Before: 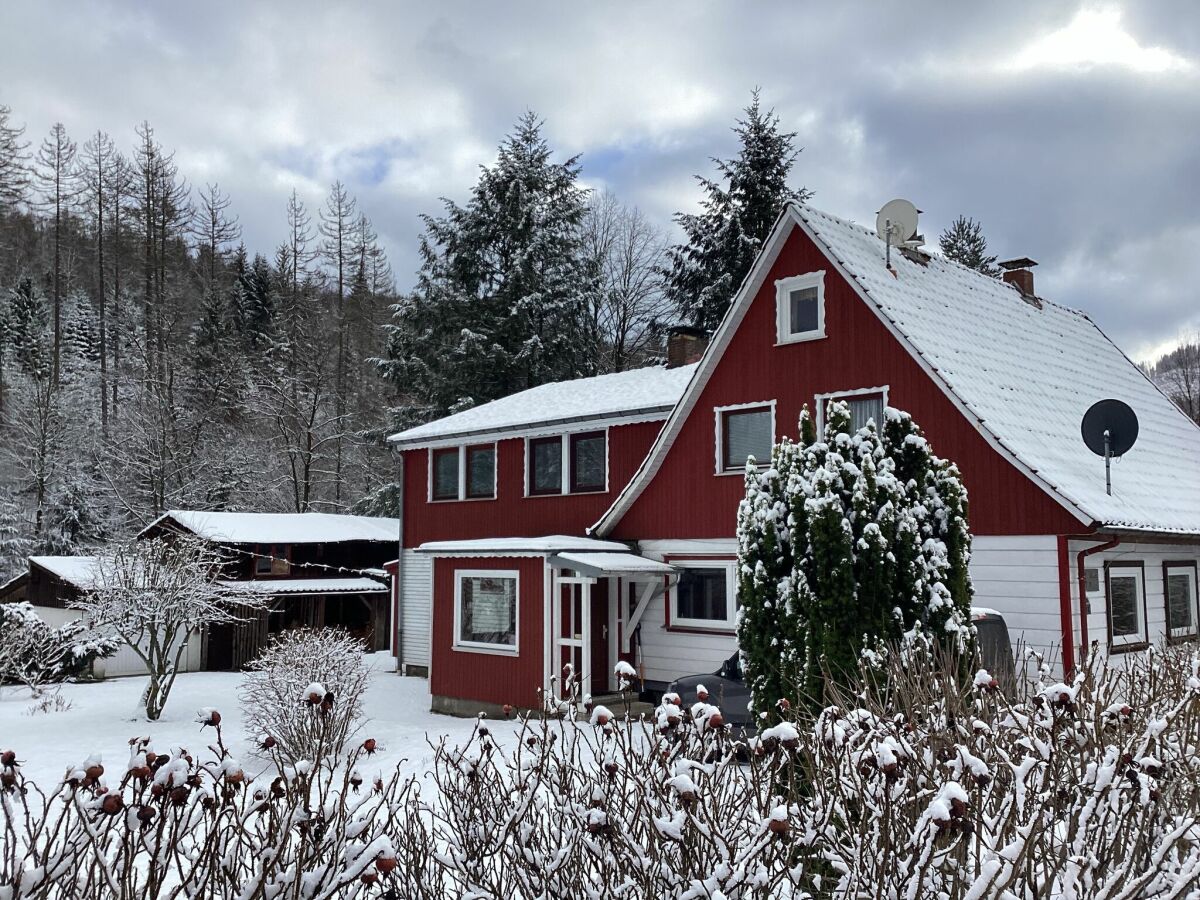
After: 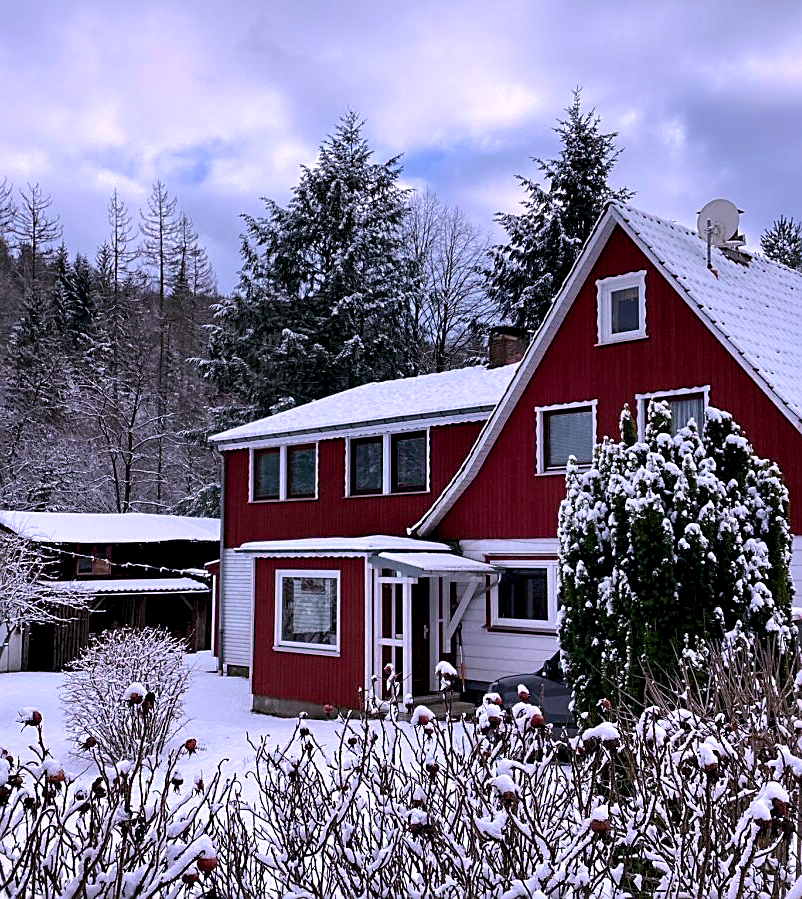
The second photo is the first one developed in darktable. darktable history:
crop and rotate: left 14.932%, right 18.221%
color balance rgb: global offset › luminance -0.499%, perceptual saturation grading › global saturation 19.575%, global vibrance 20%
sharpen: on, module defaults
color correction: highlights a* 15.11, highlights b* -25.12
